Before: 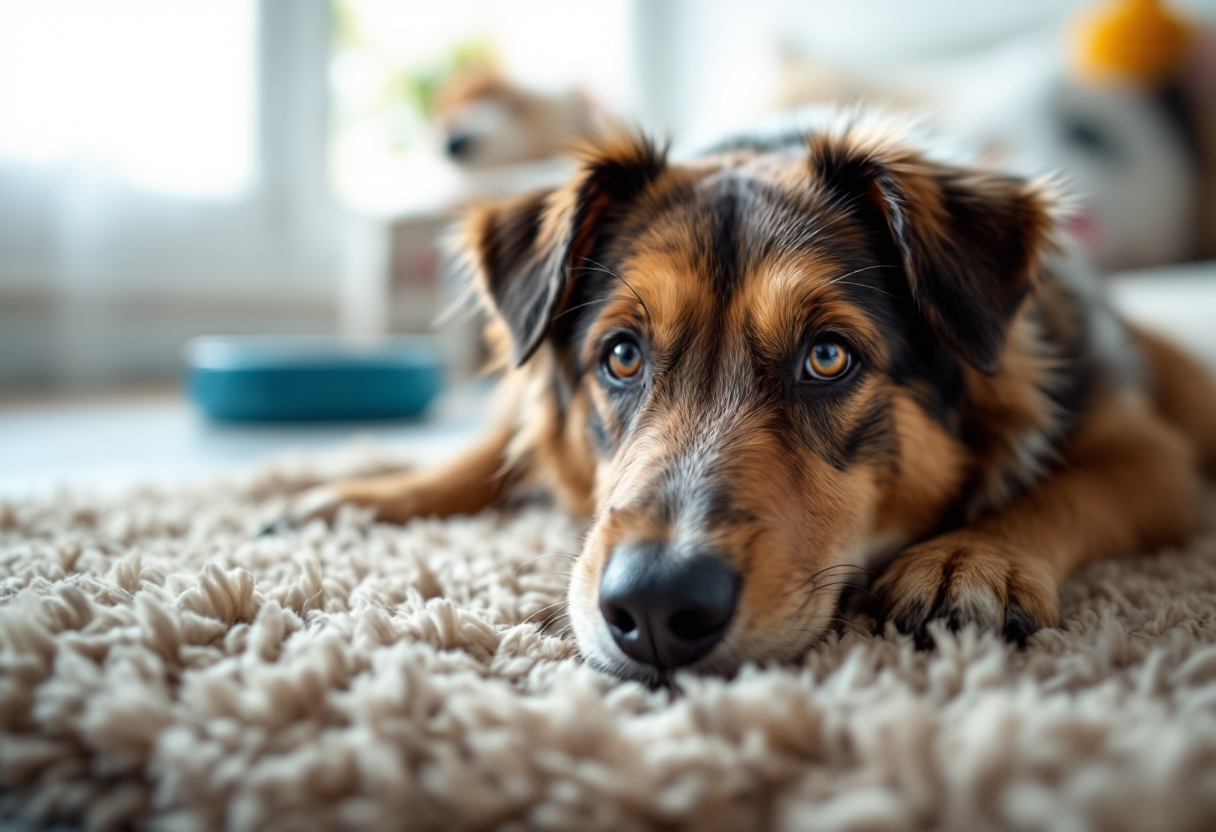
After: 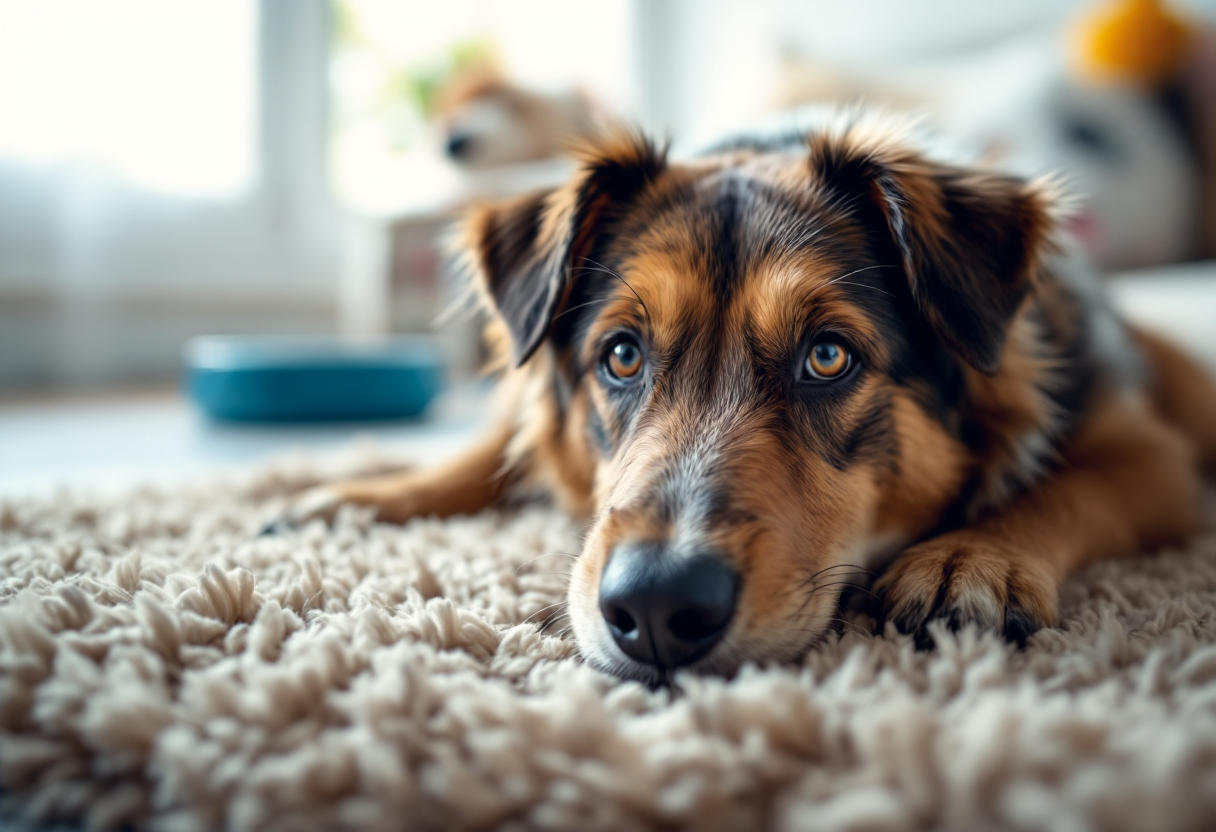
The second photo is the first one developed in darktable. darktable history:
color correction: highlights a* 0.207, highlights b* 2.7, shadows a* -0.874, shadows b* -4.78
